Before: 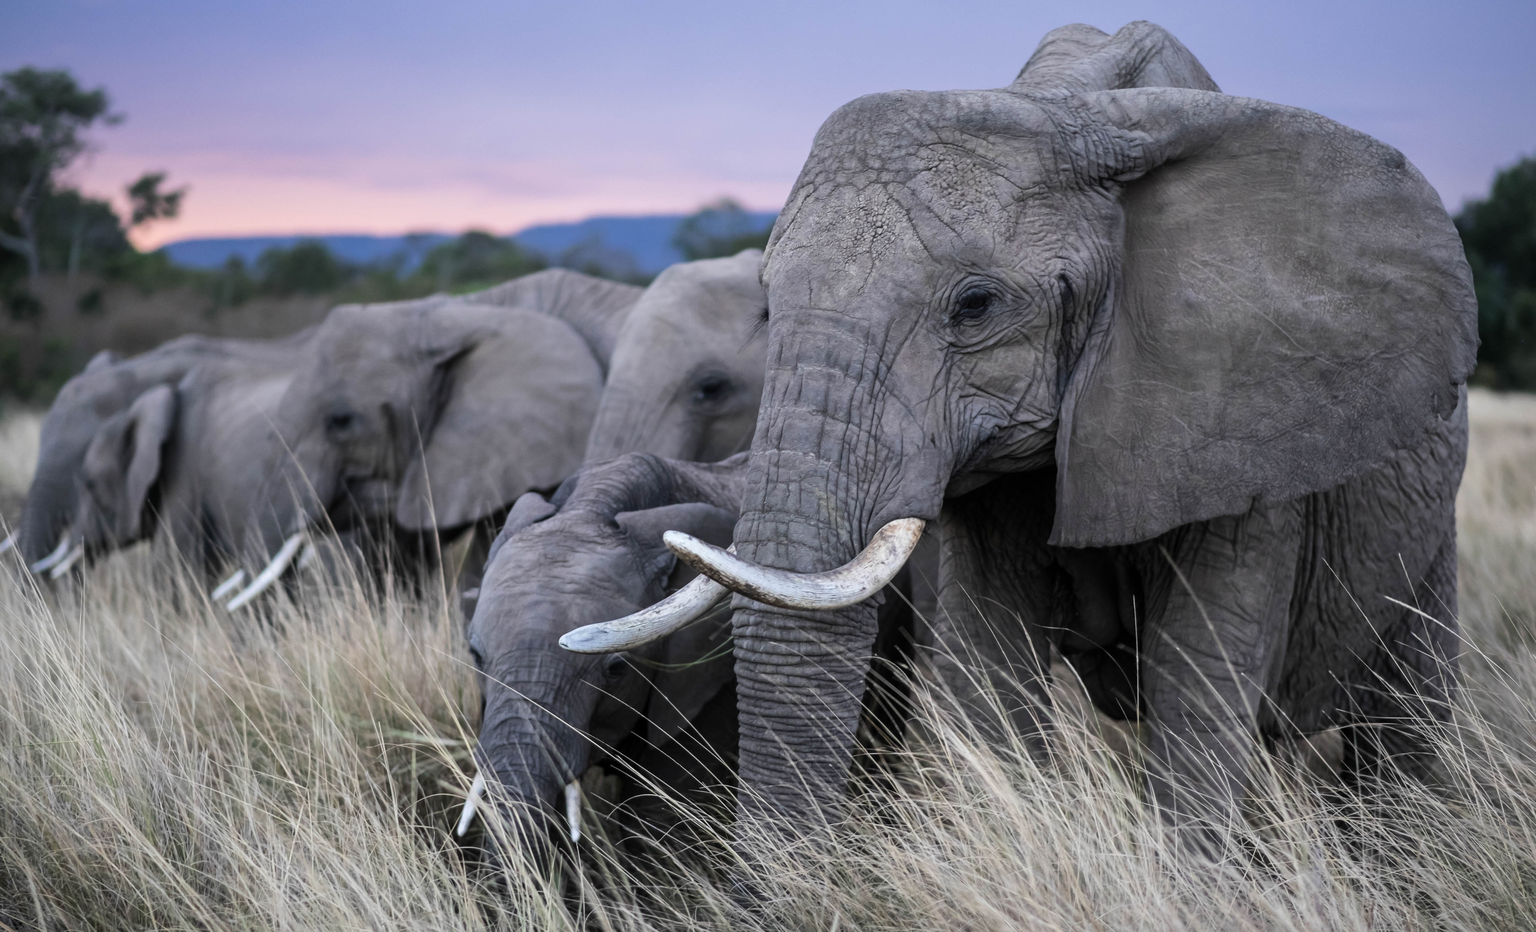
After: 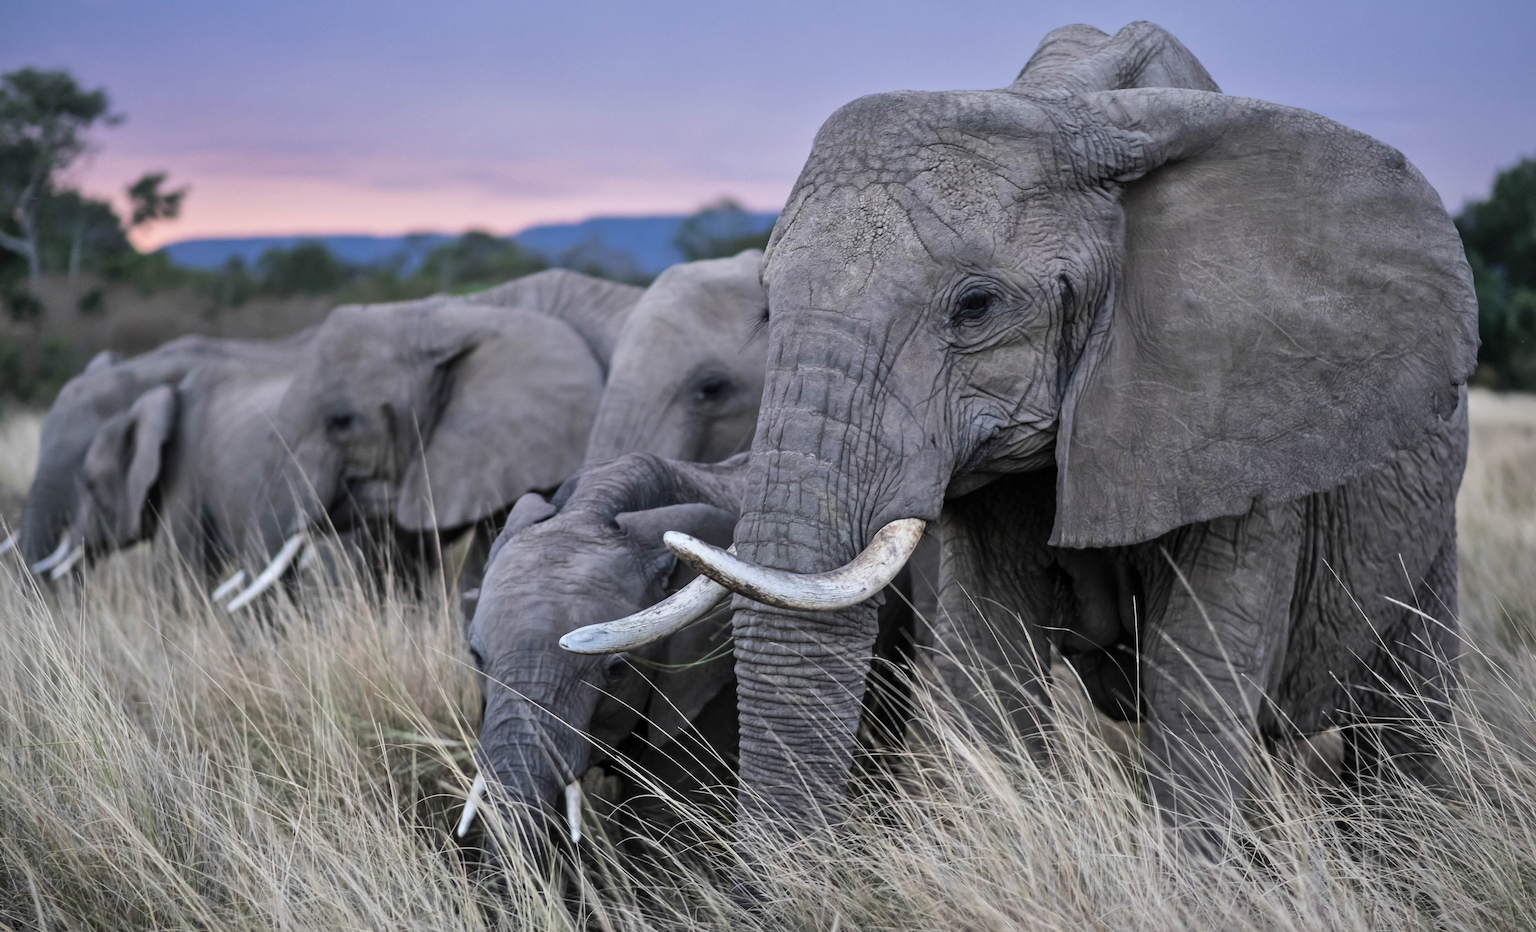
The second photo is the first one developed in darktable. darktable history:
shadows and highlights: white point adjustment 0.042, soften with gaussian
